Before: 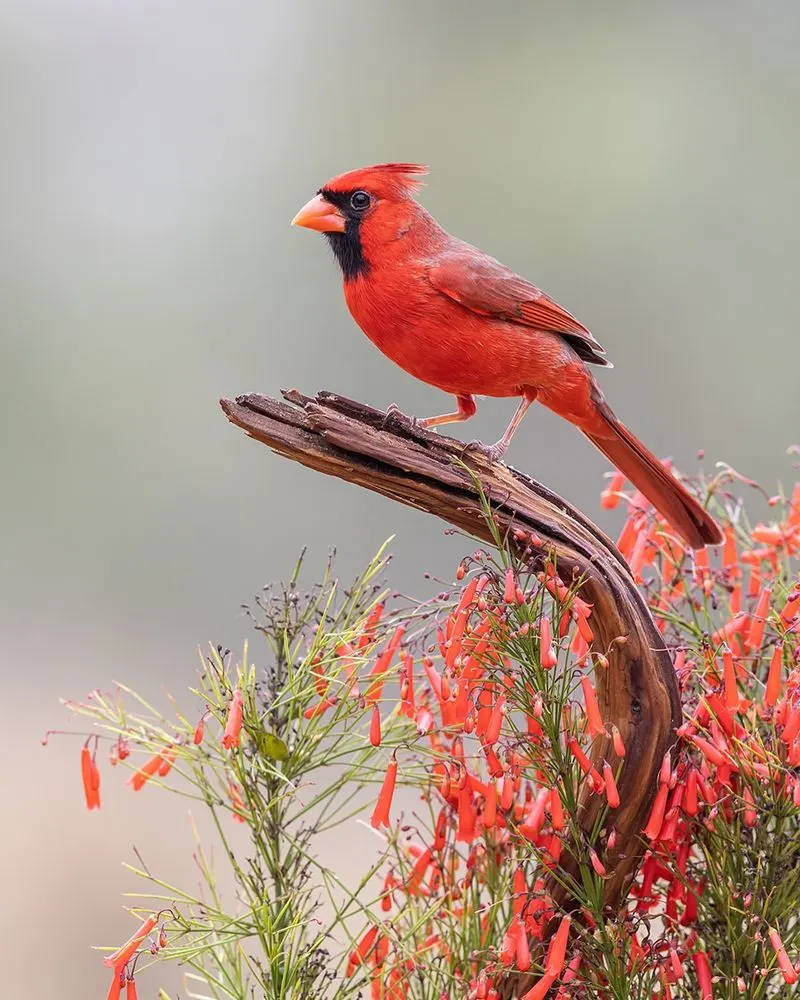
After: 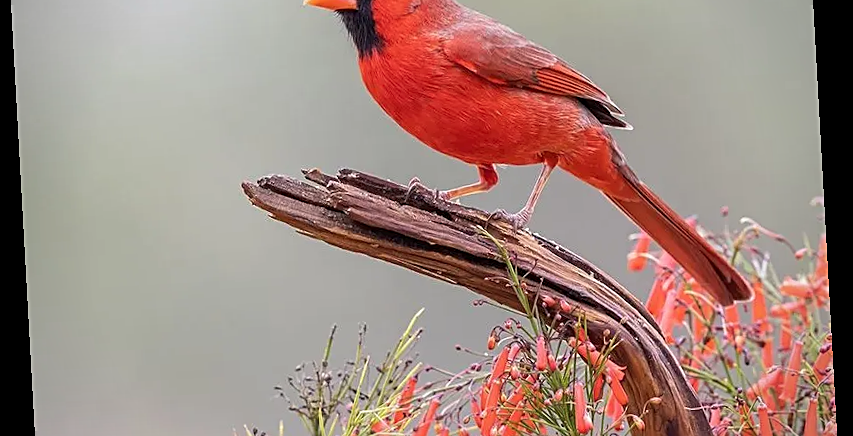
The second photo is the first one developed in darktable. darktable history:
crop and rotate: top 23.84%, bottom 34.294%
rotate and perspective: rotation -3.18°, automatic cropping off
vignetting: fall-off radius 60.92%
white balance: red 1, blue 1
sharpen: on, module defaults
